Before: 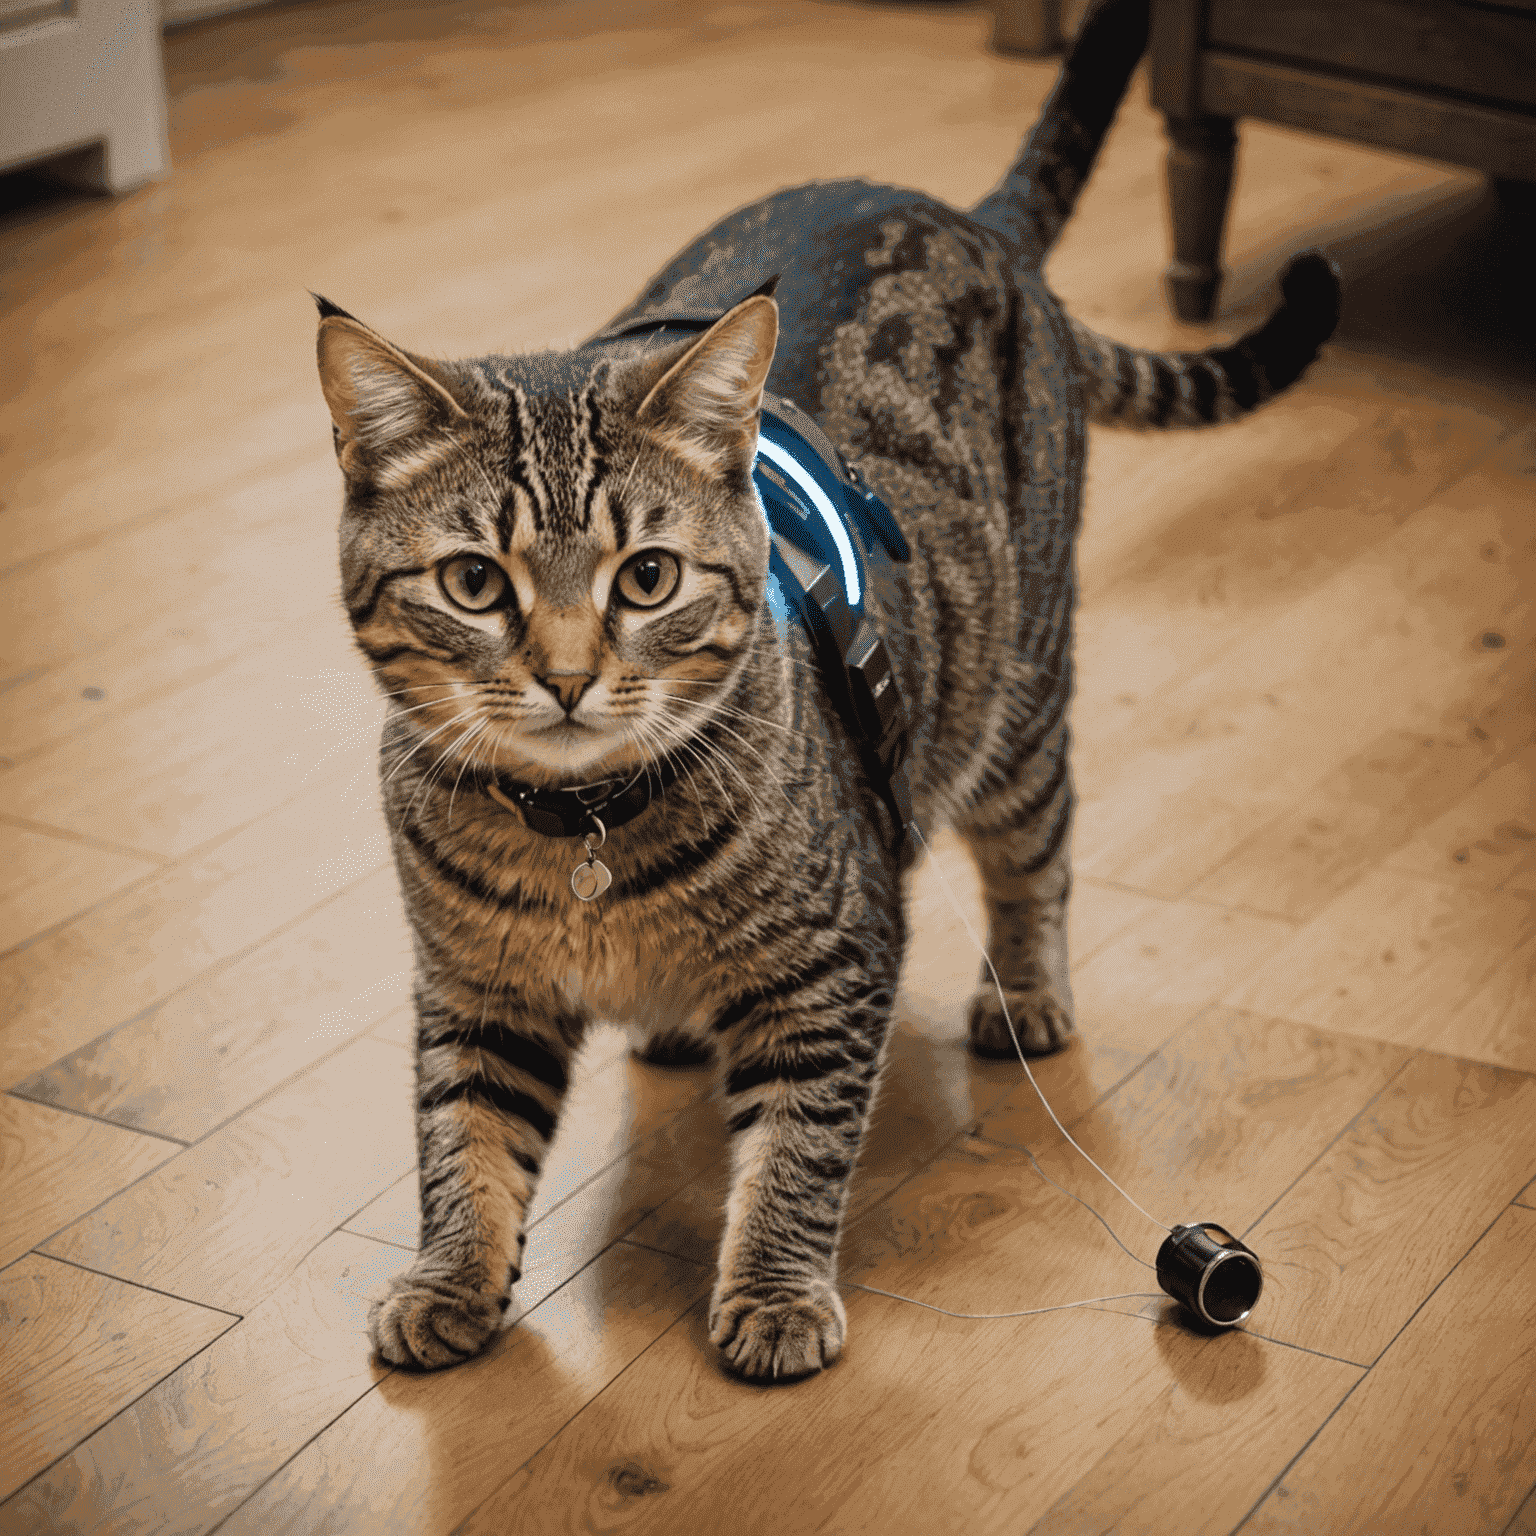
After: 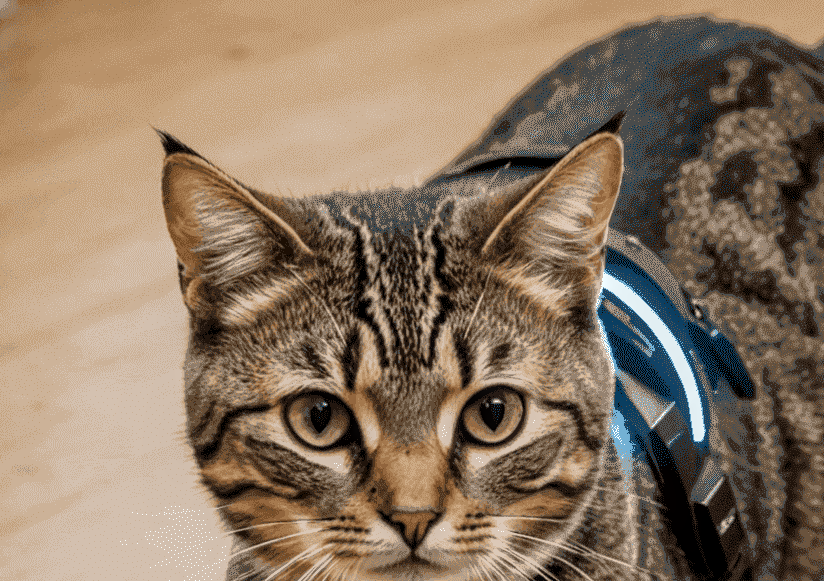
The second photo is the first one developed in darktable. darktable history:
local contrast: detail 130%
crop: left 10.121%, top 10.631%, right 36.218%, bottom 51.526%
